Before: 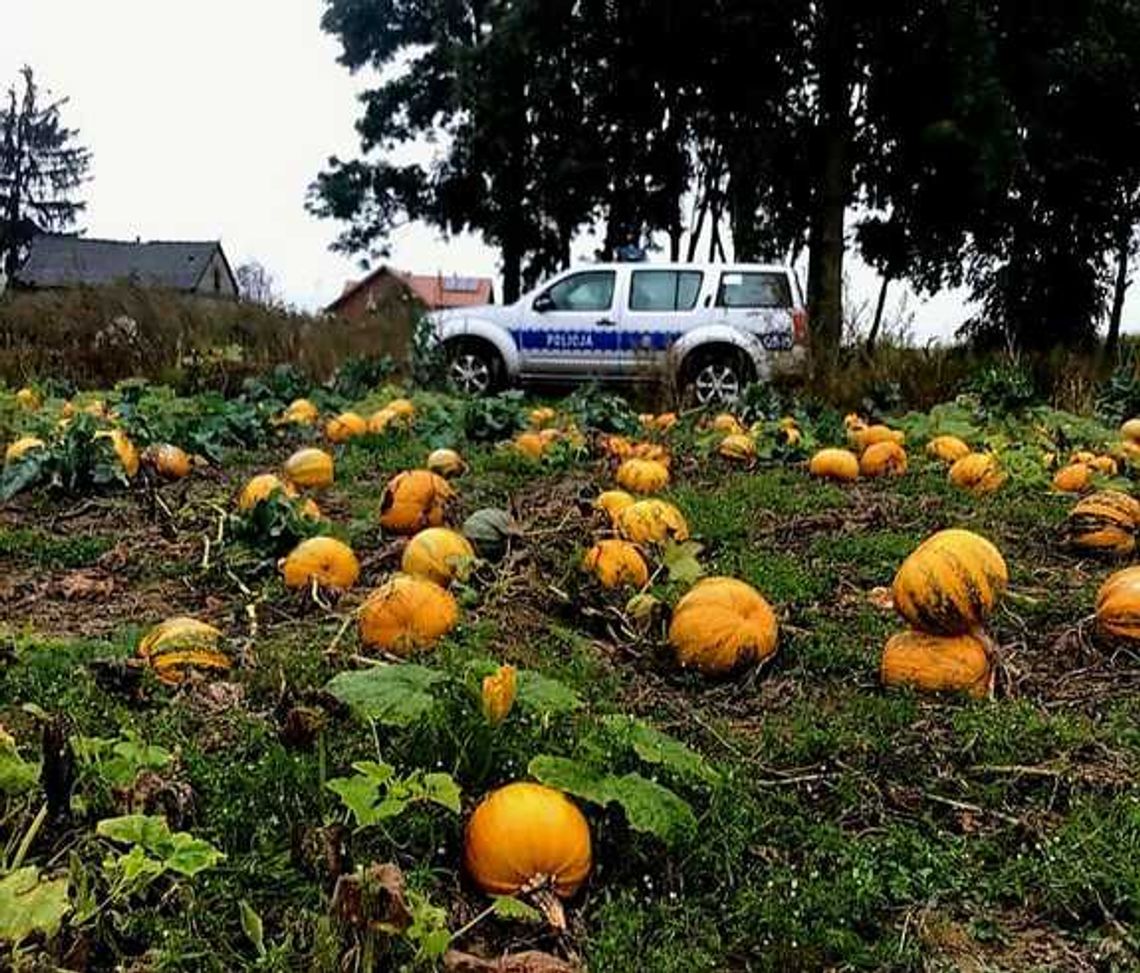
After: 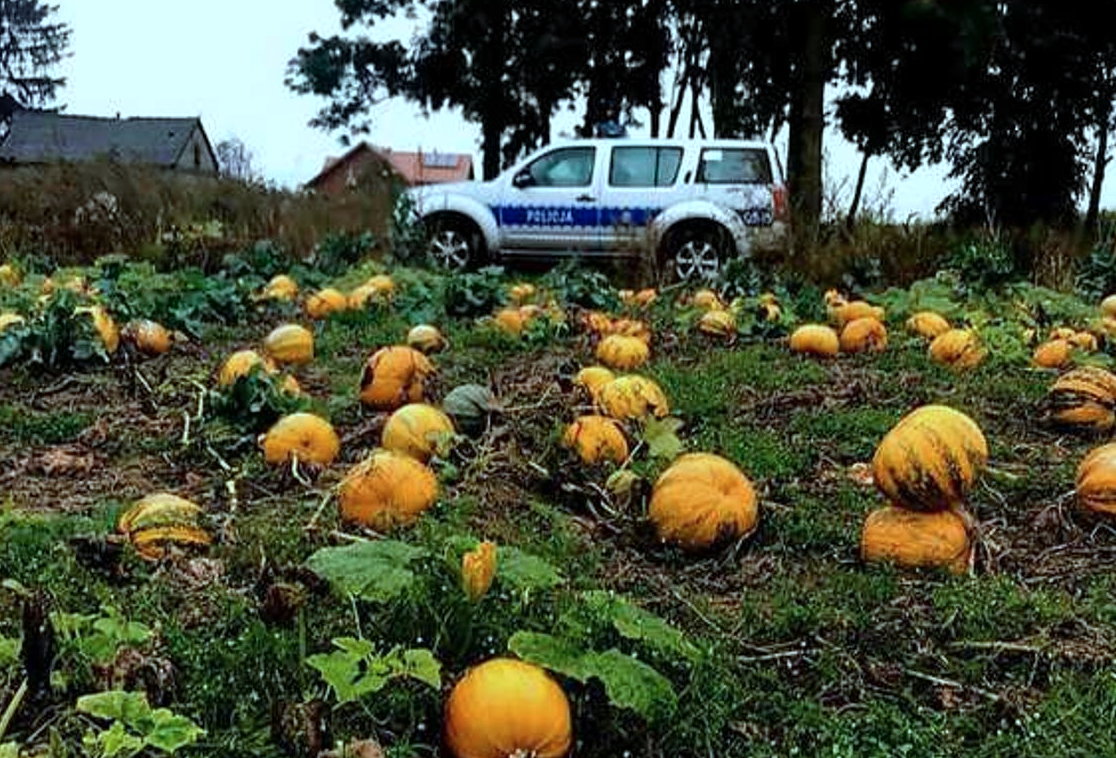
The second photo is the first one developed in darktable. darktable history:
crop and rotate: left 1.814%, top 12.818%, right 0.25%, bottom 9.225%
color correction: highlights a* -10.04, highlights b* -10.37
